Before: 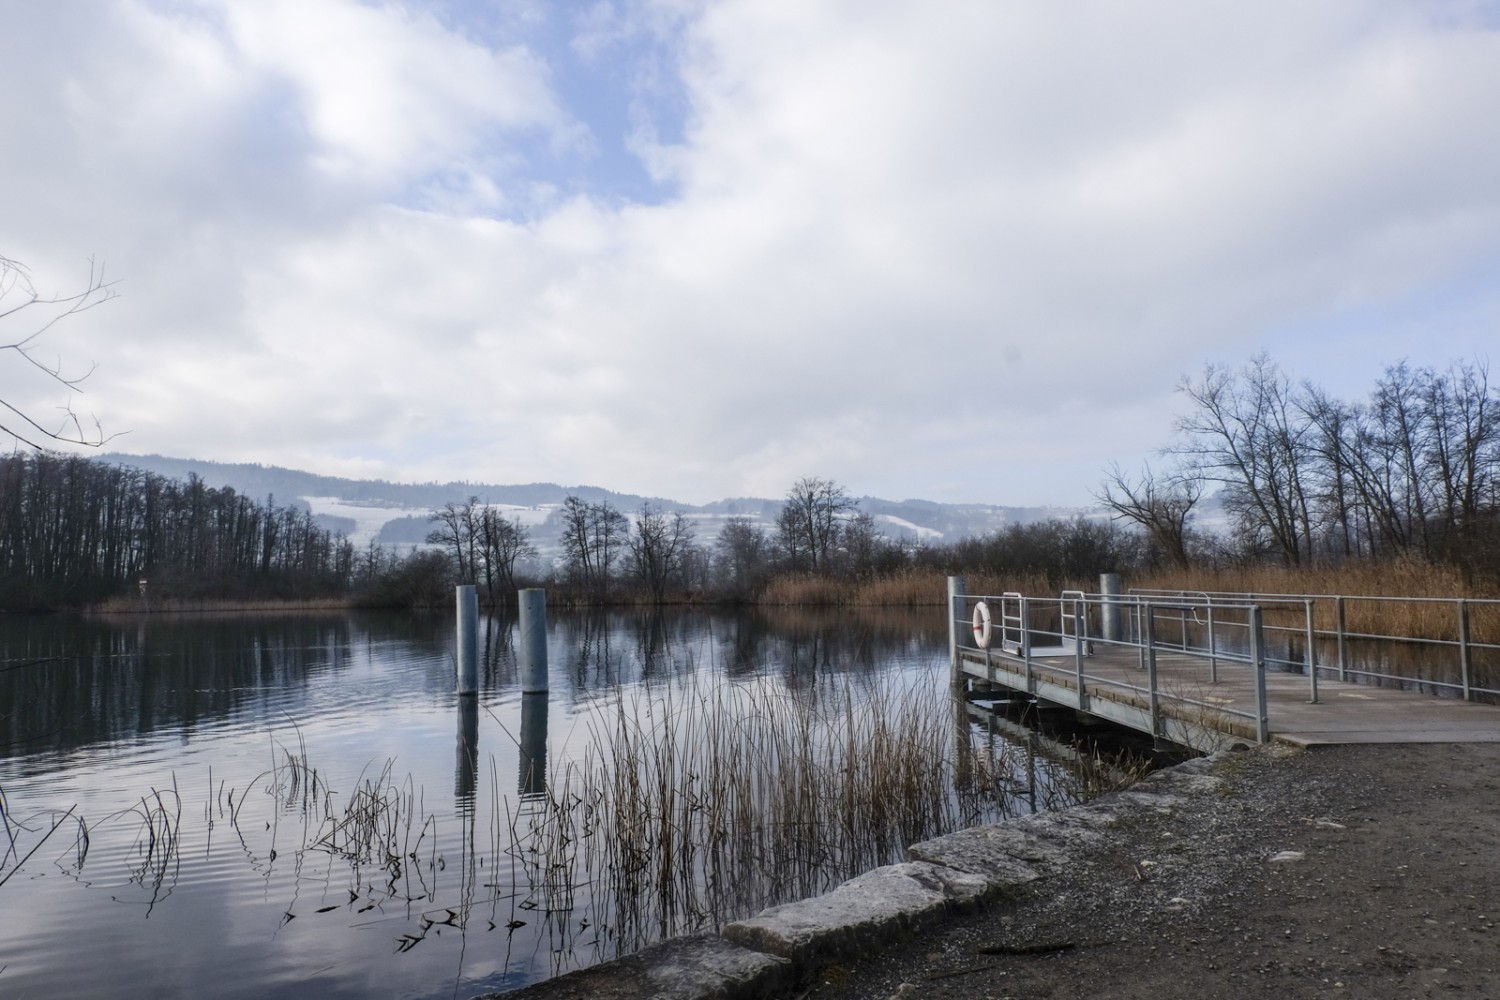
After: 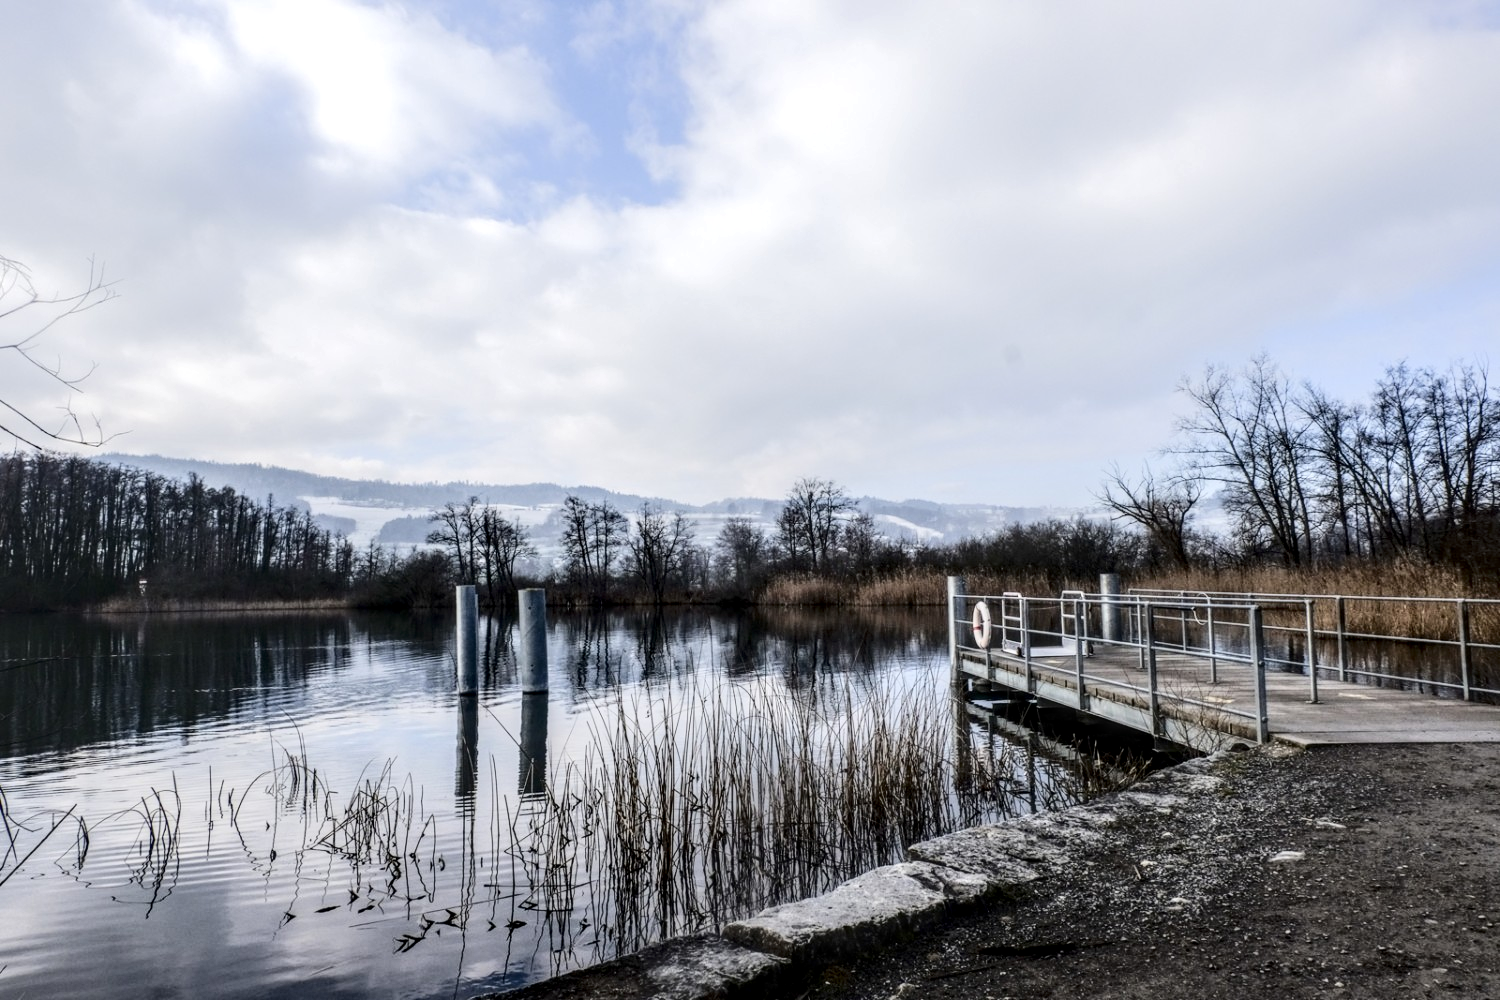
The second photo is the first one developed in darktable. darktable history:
local contrast: highlights 60%, shadows 60%, detail 160%
tone curve: curves: ch0 [(0, 0) (0.003, 0.054) (0.011, 0.057) (0.025, 0.056) (0.044, 0.062) (0.069, 0.071) (0.1, 0.088) (0.136, 0.111) (0.177, 0.146) (0.224, 0.19) (0.277, 0.261) (0.335, 0.363) (0.399, 0.458) (0.468, 0.562) (0.543, 0.653) (0.623, 0.725) (0.709, 0.801) (0.801, 0.853) (0.898, 0.915) (1, 1)], color space Lab, independent channels, preserve colors none
